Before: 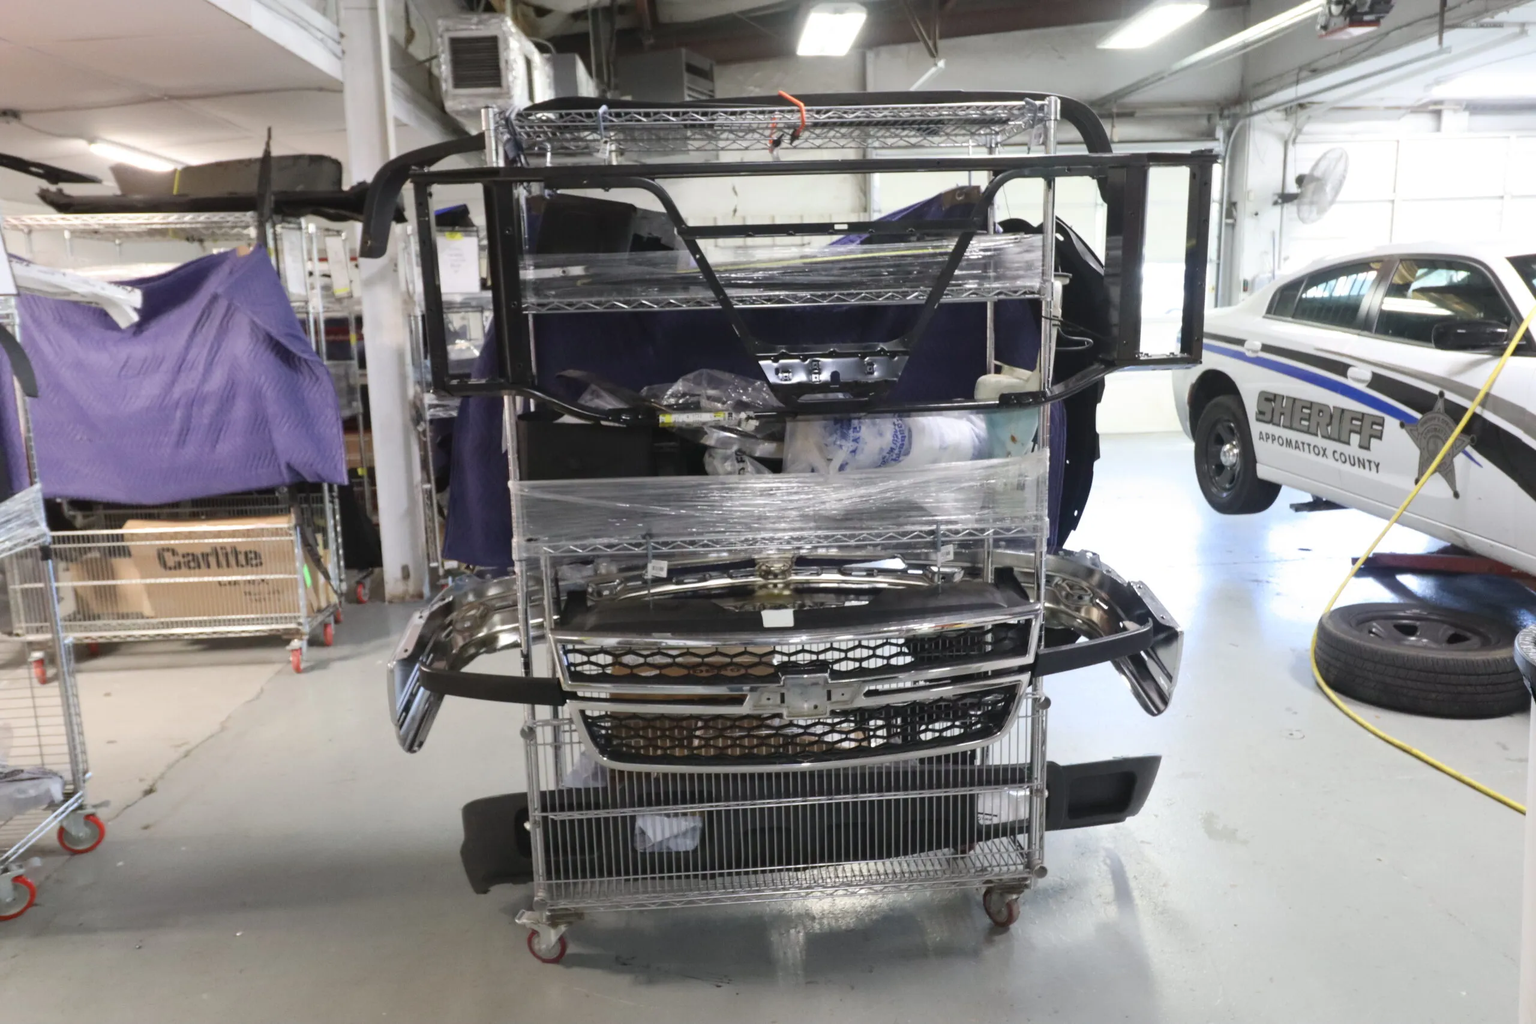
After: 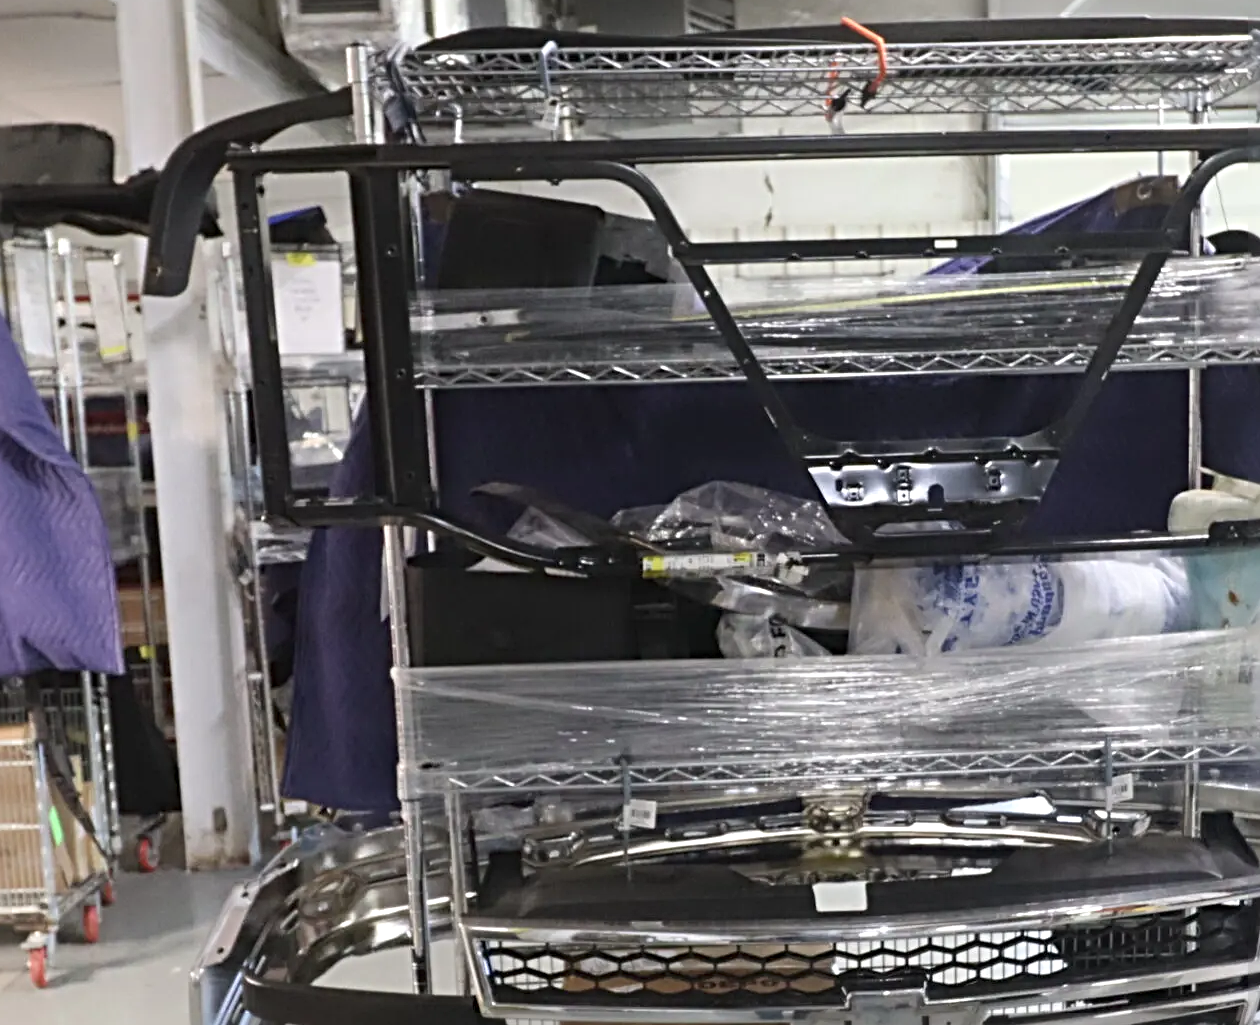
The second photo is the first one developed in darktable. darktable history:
crop: left 17.815%, top 7.882%, right 32.941%, bottom 32.021%
sharpen: radius 4.91
